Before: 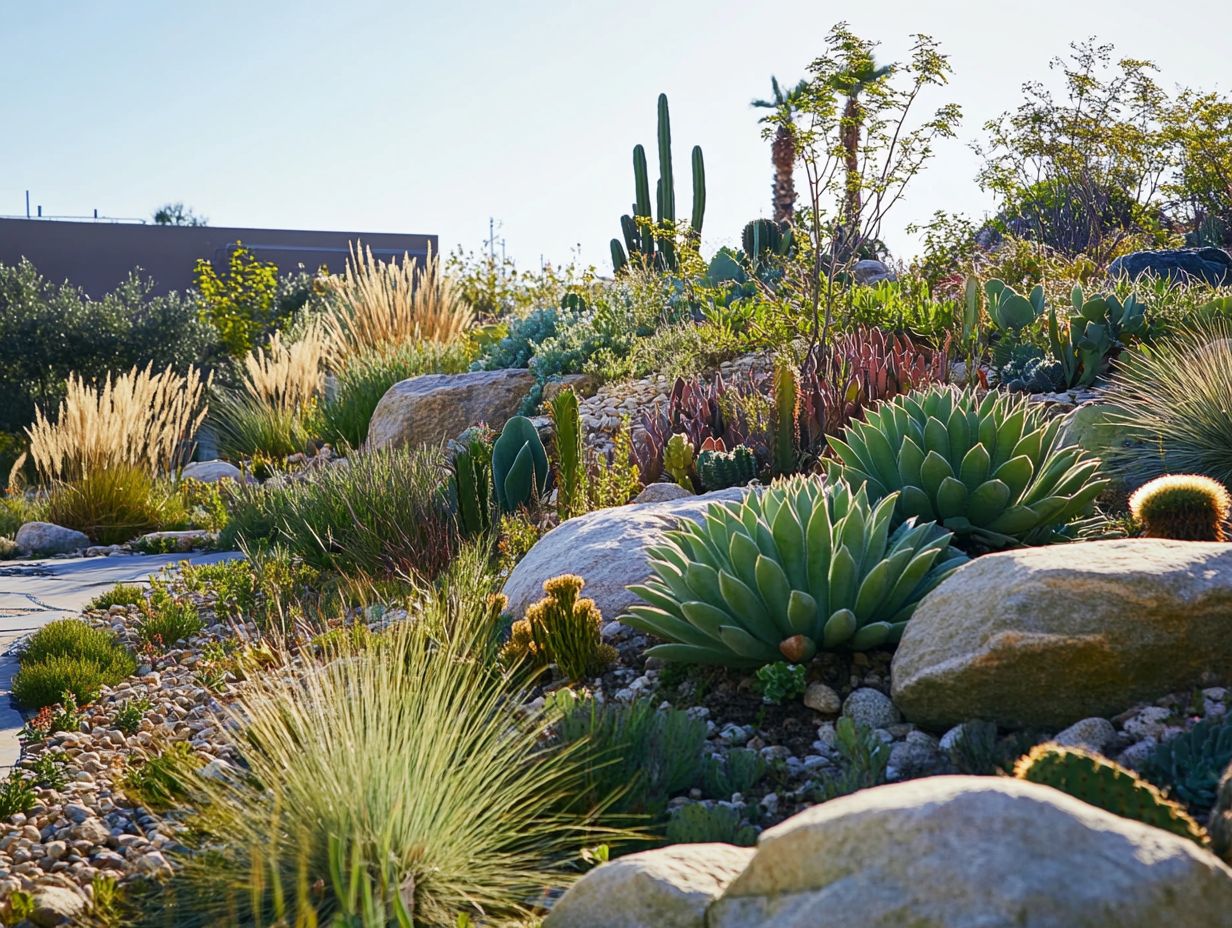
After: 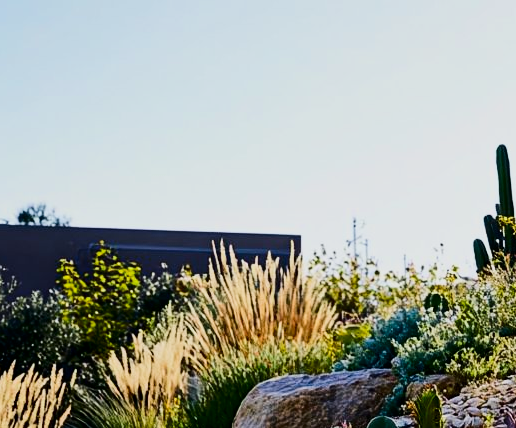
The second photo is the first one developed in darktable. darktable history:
crop and rotate: left 11.153%, top 0.077%, right 46.951%, bottom 53.772%
filmic rgb: black relative exposure -7.49 EV, white relative exposure 5 EV, hardness 3.33, contrast 1.297
contrast brightness saturation: contrast 0.218, brightness -0.188, saturation 0.243
